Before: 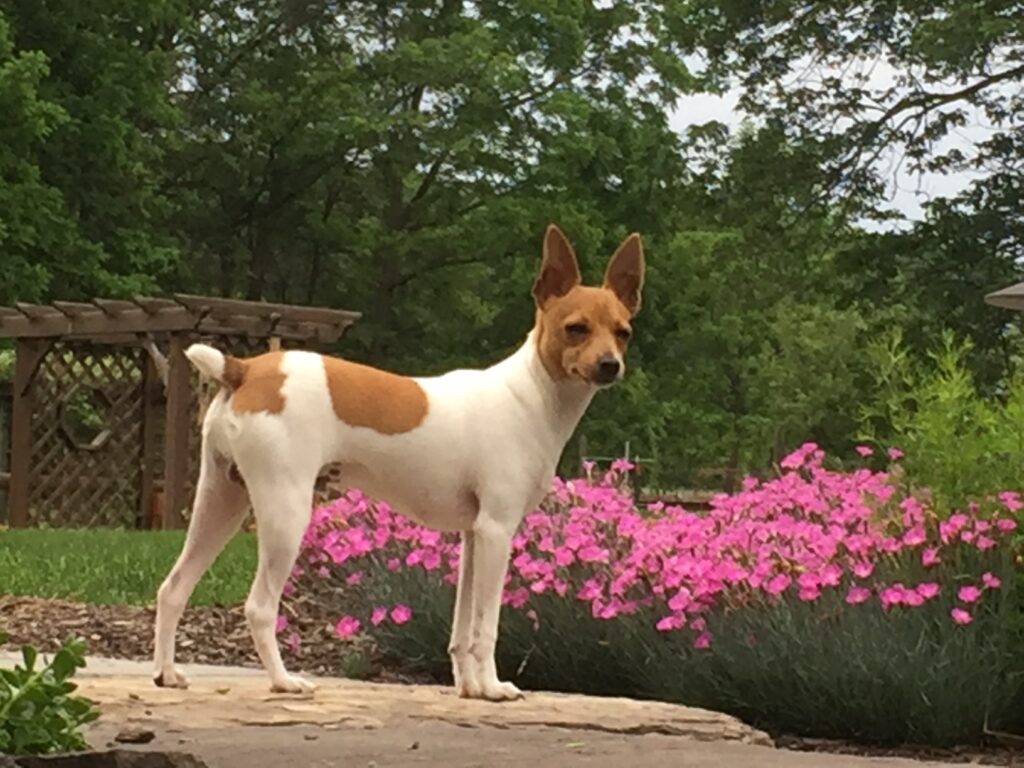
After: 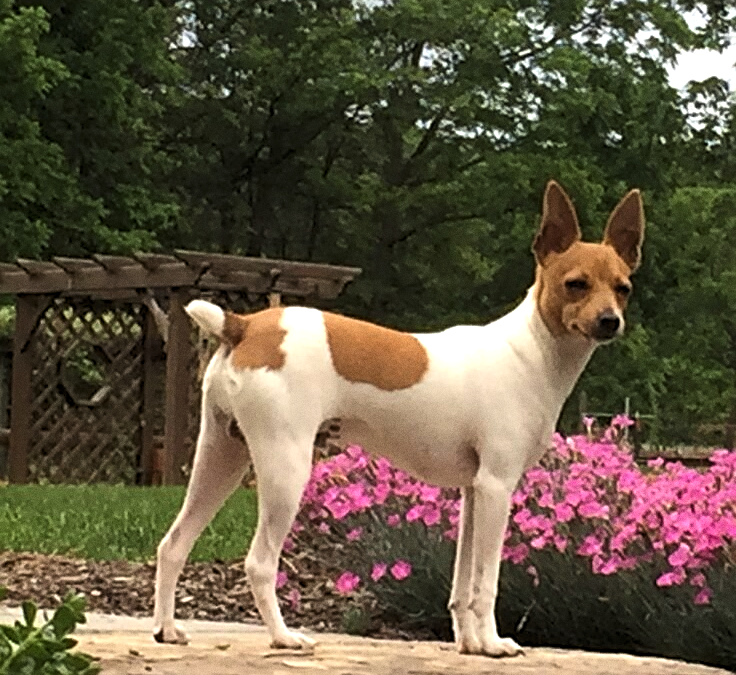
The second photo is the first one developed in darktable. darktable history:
crop: top 5.803%, right 27.864%, bottom 5.804%
sharpen: on, module defaults
tone equalizer: on, module defaults
levels: levels [0.052, 0.496, 0.908]
grain: coarseness 3.21 ISO
